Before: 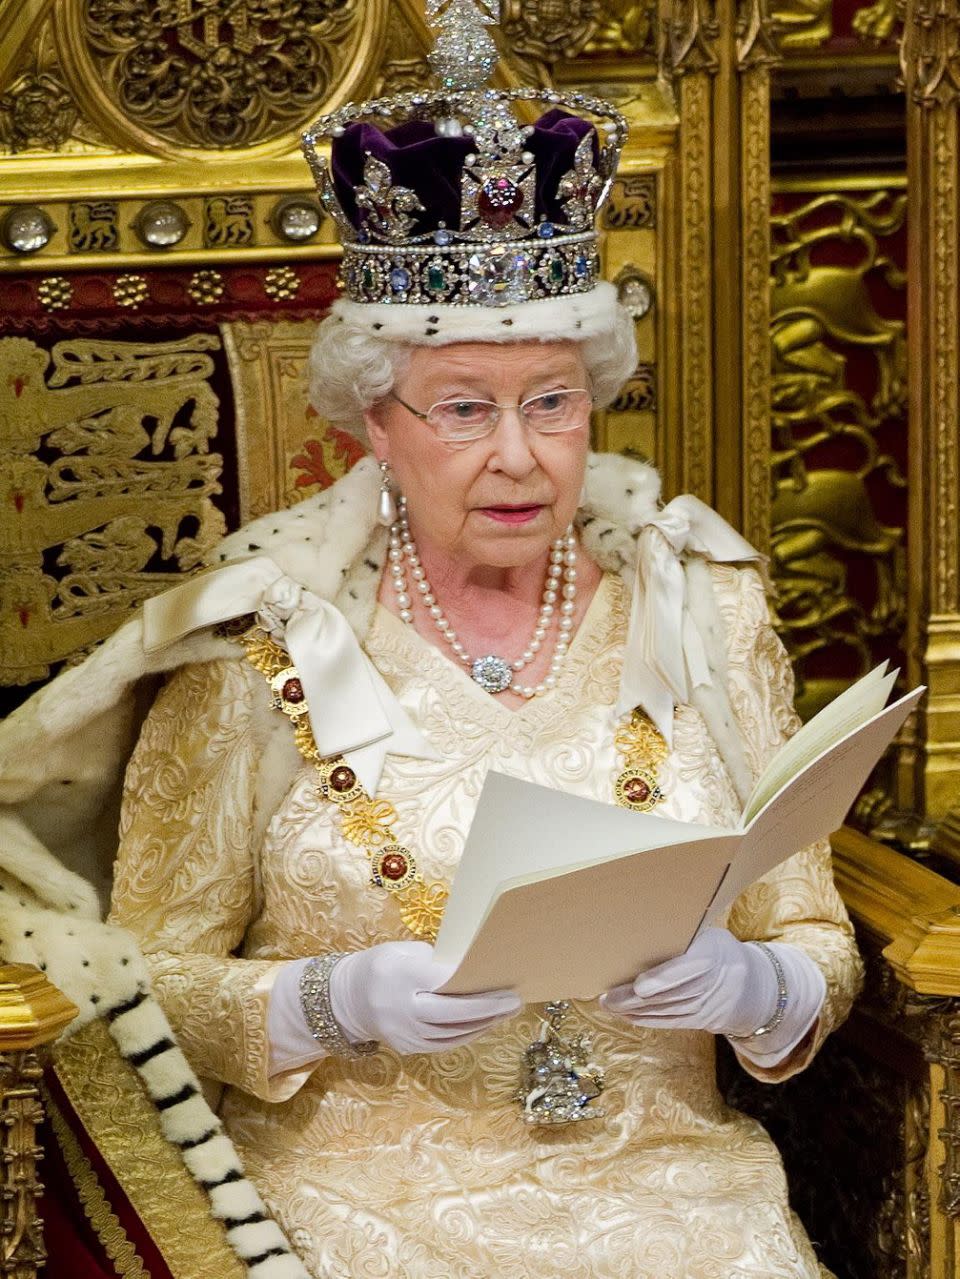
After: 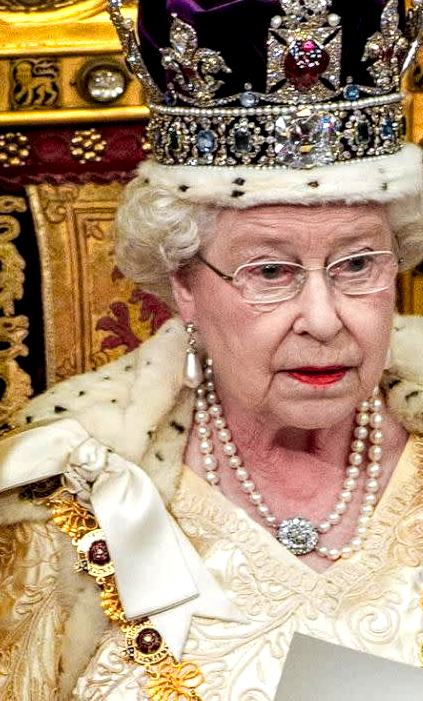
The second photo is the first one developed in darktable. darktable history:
color zones: curves: ch0 [(0.257, 0.558) (0.75, 0.565)]; ch1 [(0.004, 0.857) (0.14, 0.416) (0.257, 0.695) (0.442, 0.032) (0.736, 0.266) (0.891, 0.741)]; ch2 [(0, 0.623) (0.112, 0.436) (0.271, 0.474) (0.516, 0.64) (0.743, 0.286)]
crop: left 20.248%, top 10.86%, right 35.675%, bottom 34.321%
local contrast: highlights 60%, shadows 60%, detail 160%
